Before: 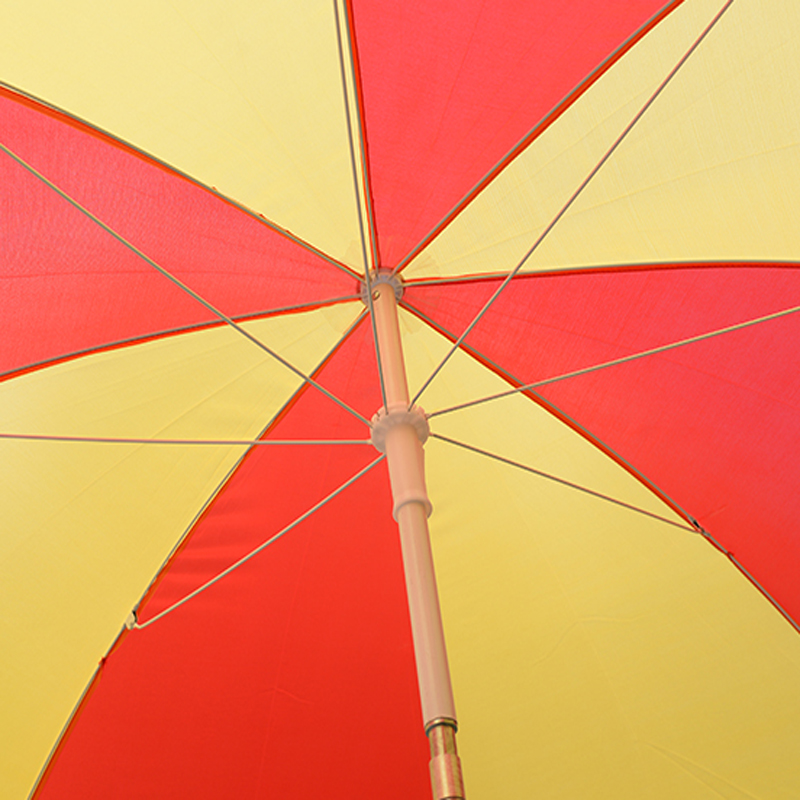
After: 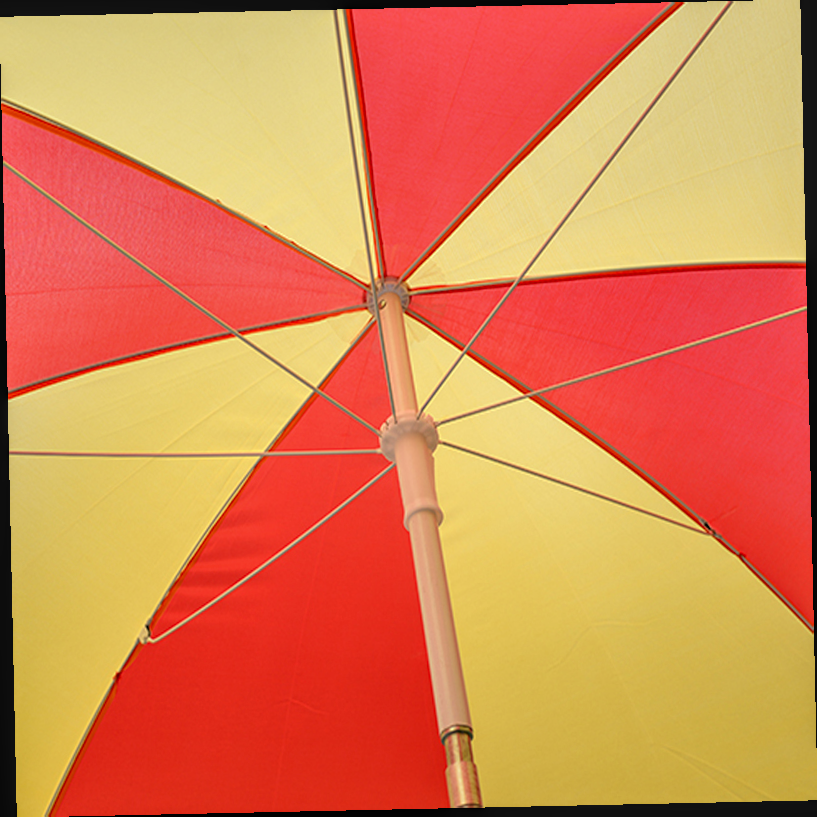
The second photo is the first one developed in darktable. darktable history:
local contrast: on, module defaults
rotate and perspective: rotation -1.24°, automatic cropping off
